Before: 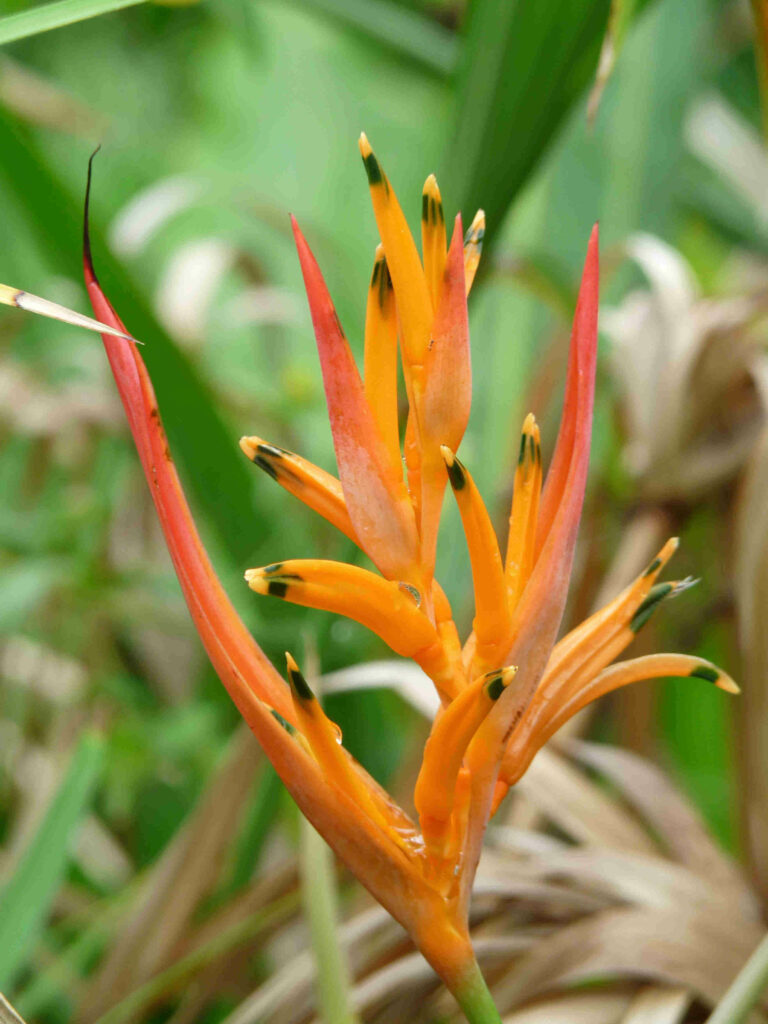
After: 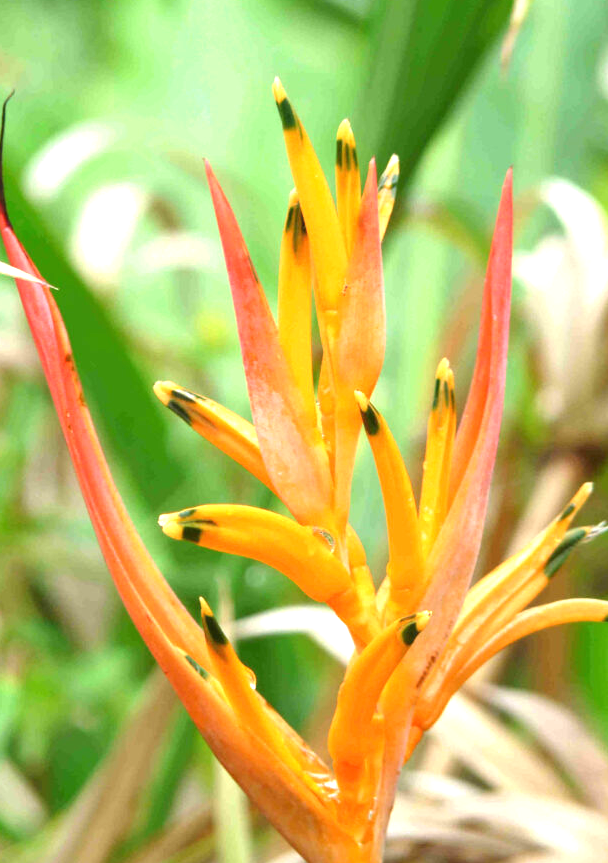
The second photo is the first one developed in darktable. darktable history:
exposure: black level correction 0, exposure 1 EV, compensate exposure bias true, compensate highlight preservation false
crop: left 11.225%, top 5.381%, right 9.565%, bottom 10.314%
